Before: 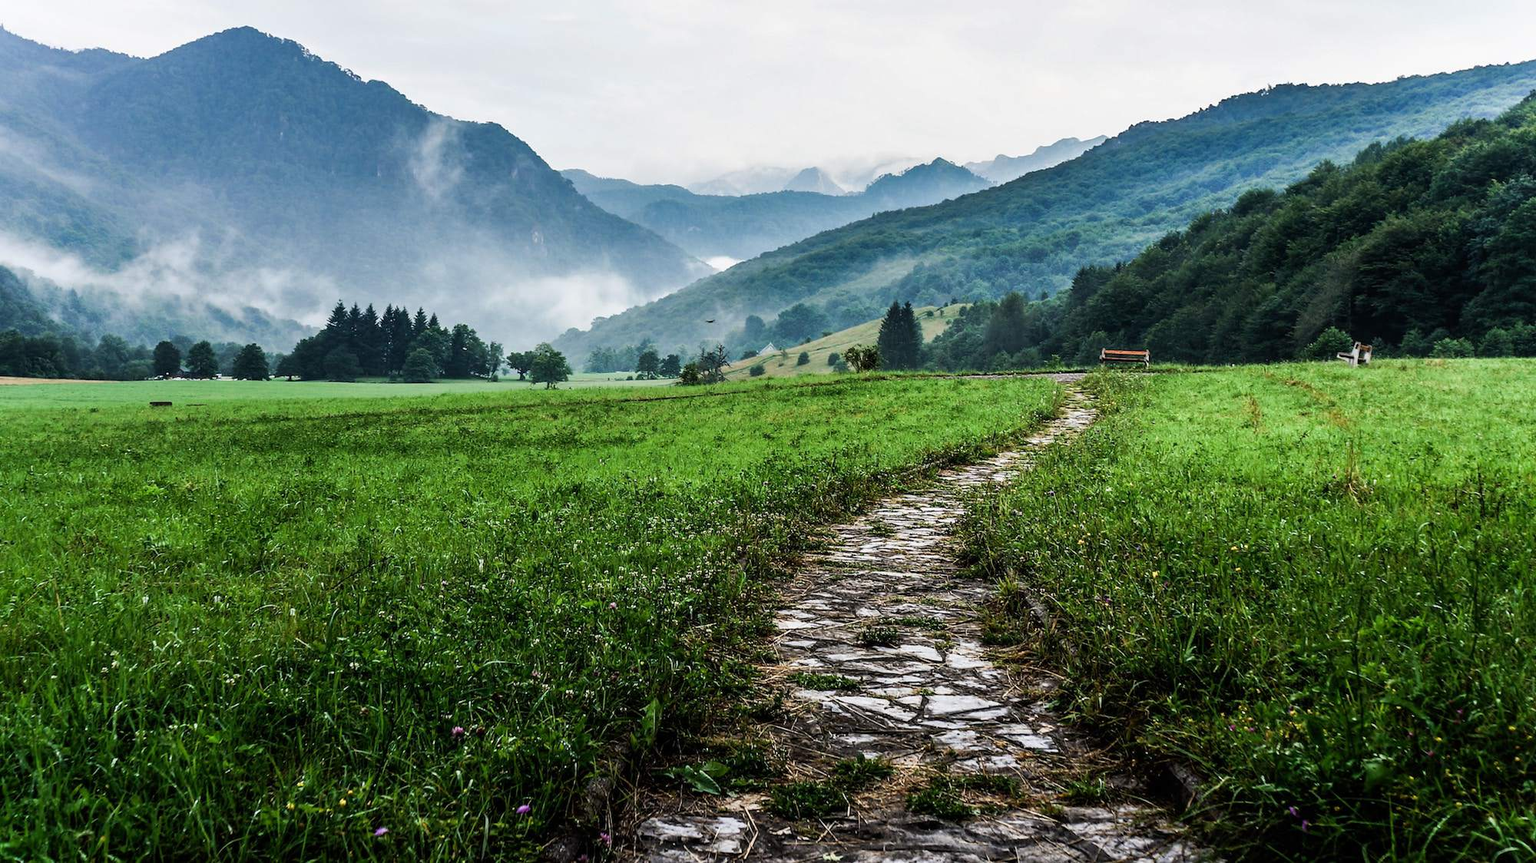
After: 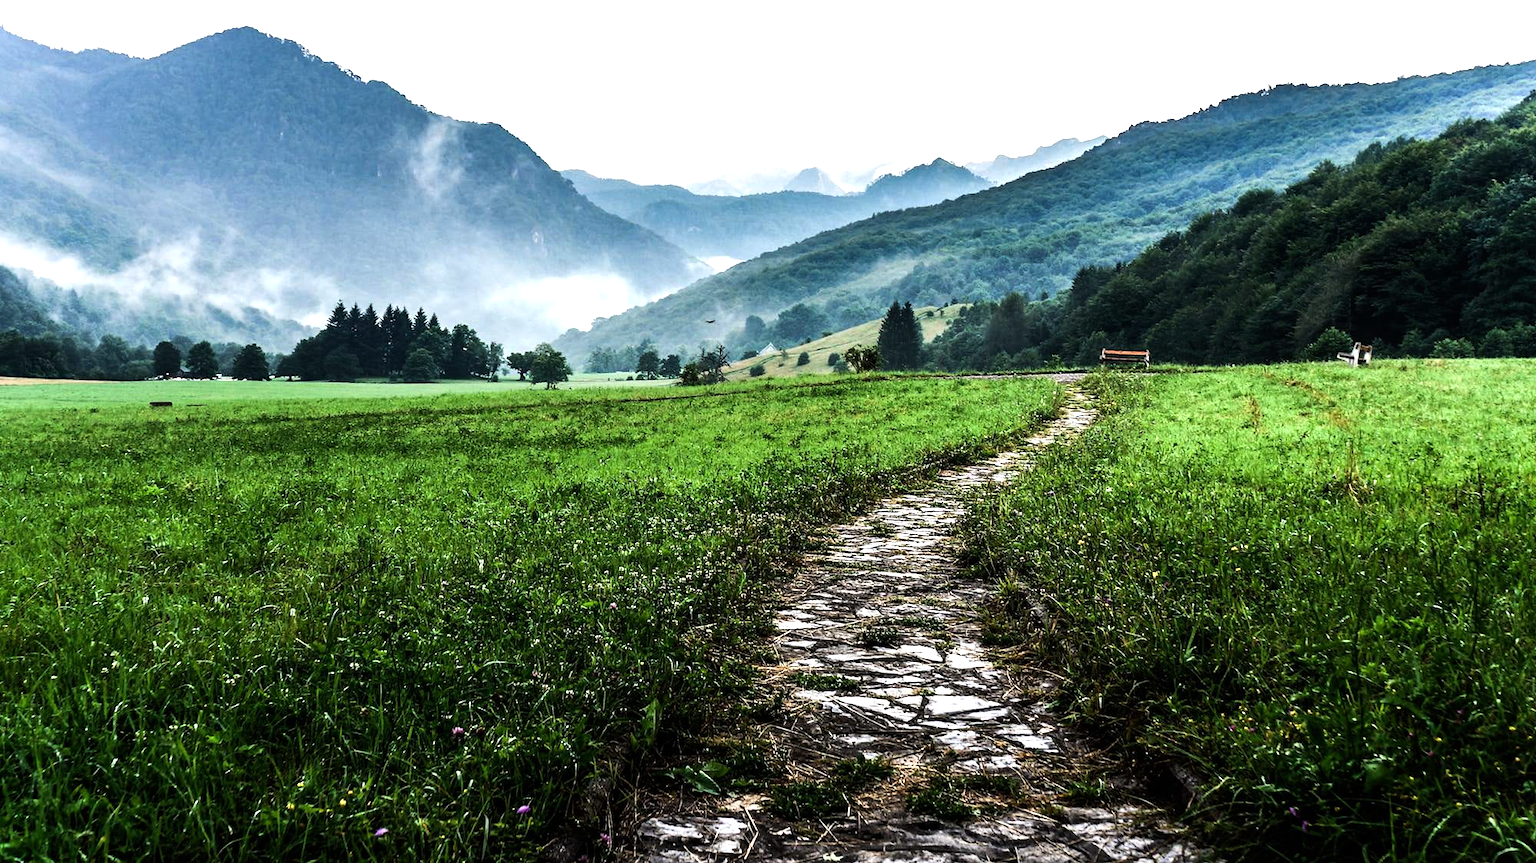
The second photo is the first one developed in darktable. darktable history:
tone equalizer: -8 EV -0.769 EV, -7 EV -0.668 EV, -6 EV -0.629 EV, -5 EV -0.365 EV, -3 EV 0.382 EV, -2 EV 0.6 EV, -1 EV 0.694 EV, +0 EV 0.745 EV, edges refinement/feathering 500, mask exposure compensation -1.57 EV, preserve details no
